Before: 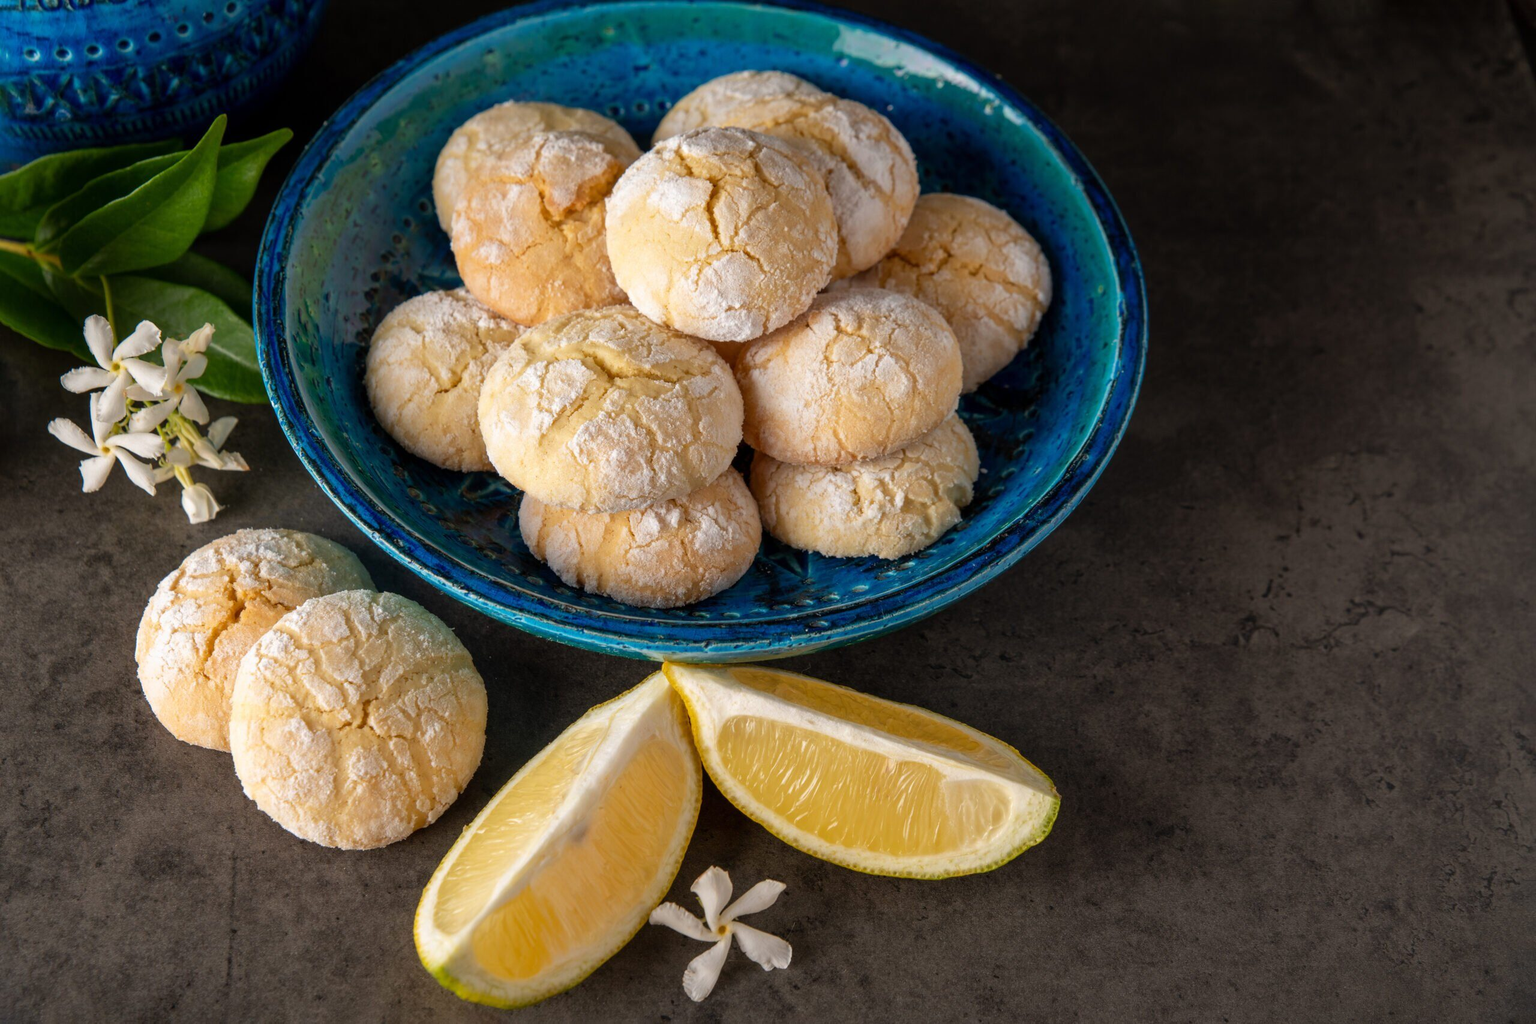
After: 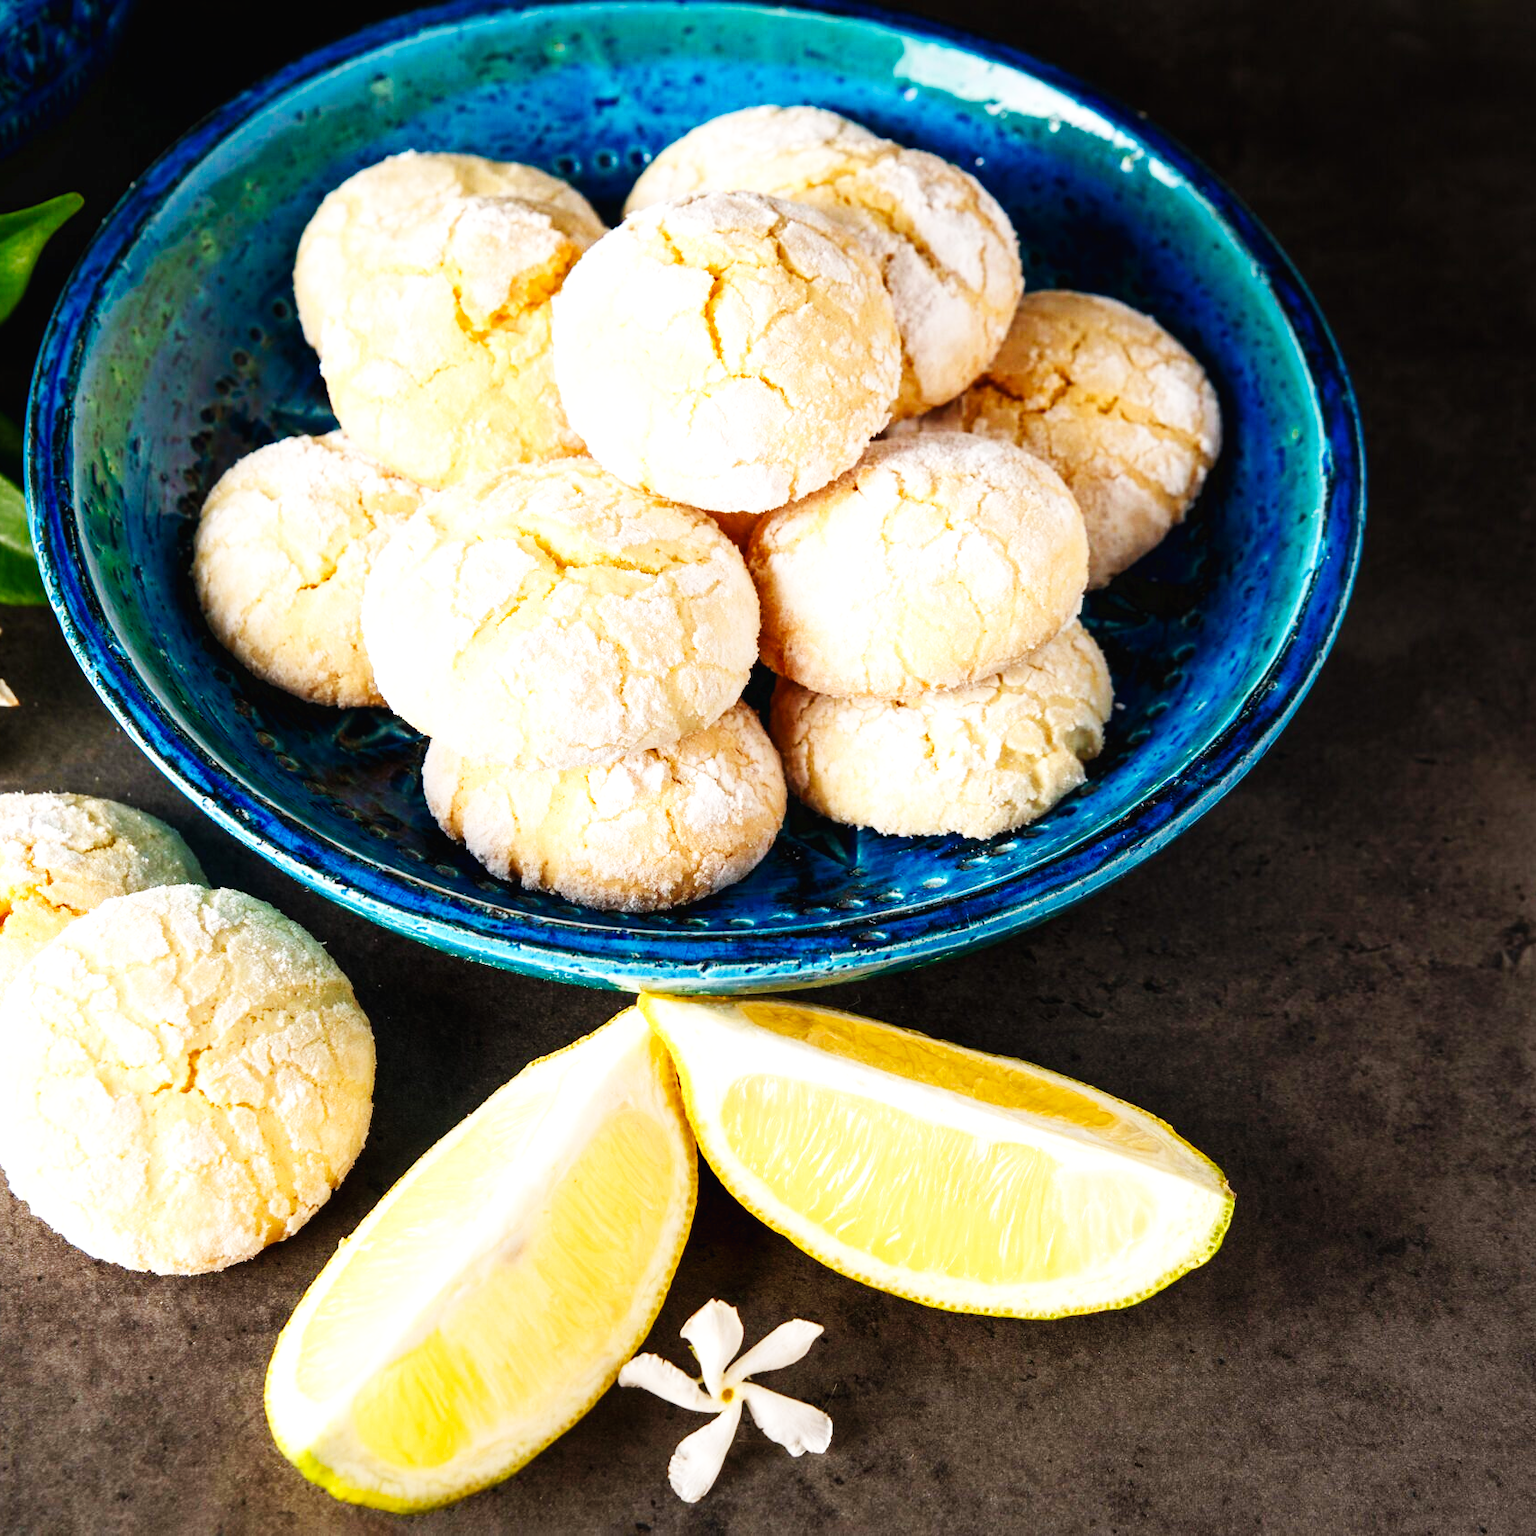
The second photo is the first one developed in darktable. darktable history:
tone equalizer: -8 EV 0.001 EV, -7 EV -0.002 EV, -6 EV 0.002 EV, -5 EV -0.03 EV, -4 EV -0.116 EV, -3 EV -0.169 EV, -2 EV 0.24 EV, -1 EV 0.702 EV, +0 EV 0.493 EV
crop and rotate: left 15.446%, right 17.836%
base curve: curves: ch0 [(0, 0.003) (0.001, 0.002) (0.006, 0.004) (0.02, 0.022) (0.048, 0.086) (0.094, 0.234) (0.162, 0.431) (0.258, 0.629) (0.385, 0.8) (0.548, 0.918) (0.751, 0.988) (1, 1)], preserve colors none
